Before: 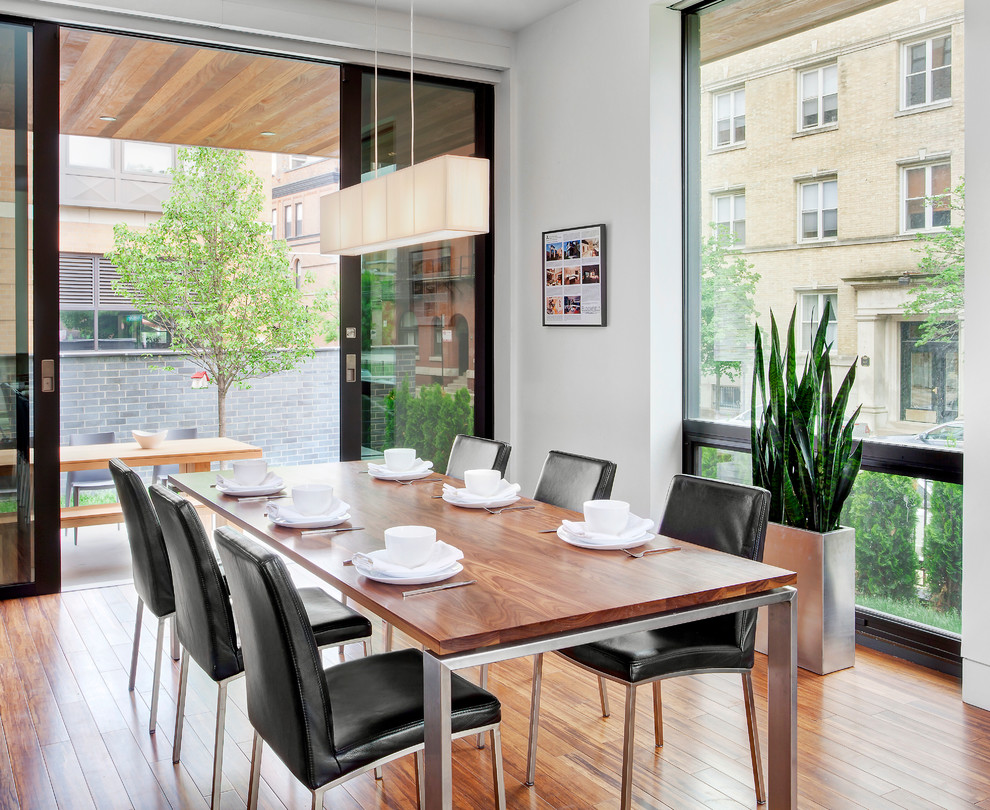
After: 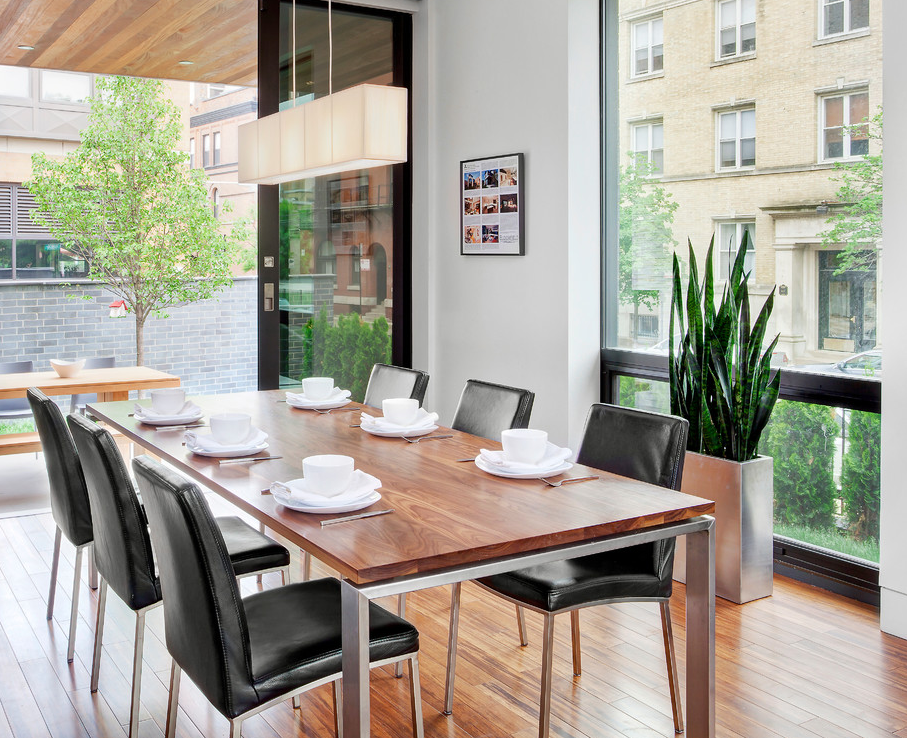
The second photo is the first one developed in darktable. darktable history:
crop and rotate: left 8.352%, top 8.801%
